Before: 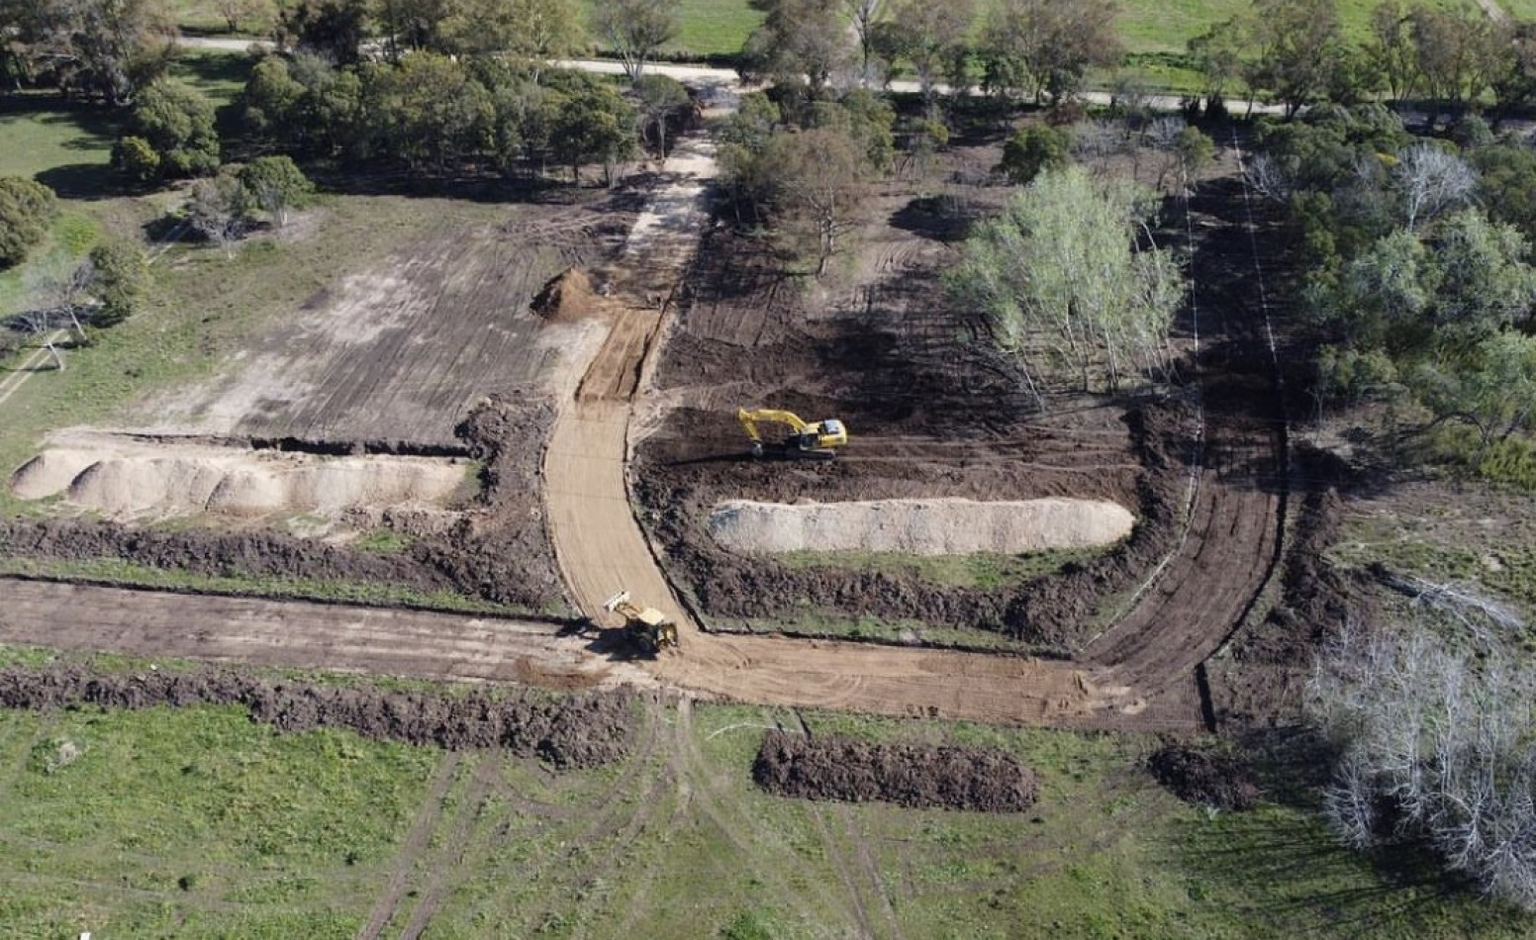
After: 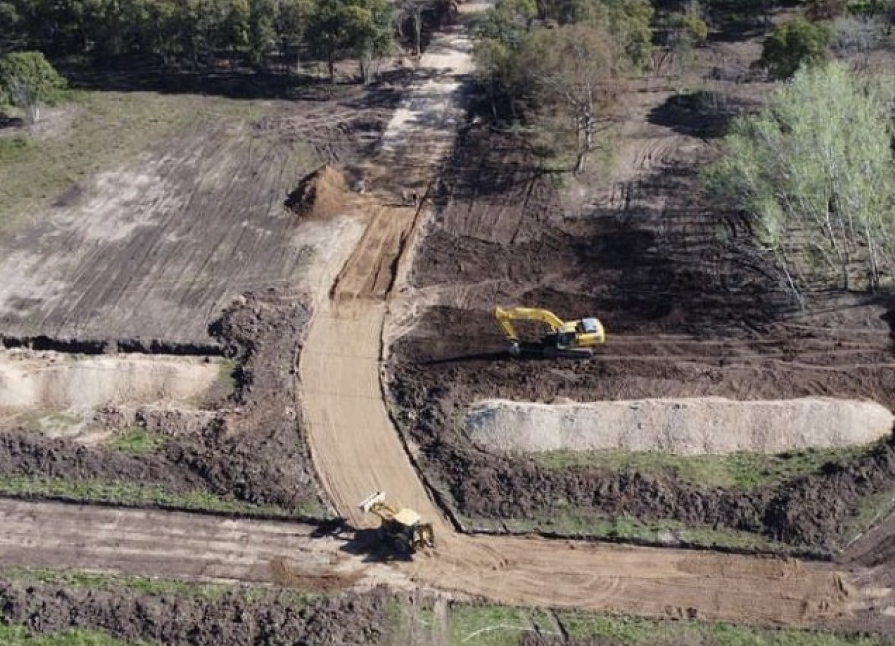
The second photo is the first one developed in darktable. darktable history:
crop: left 16.214%, top 11.245%, right 26.101%, bottom 20.704%
